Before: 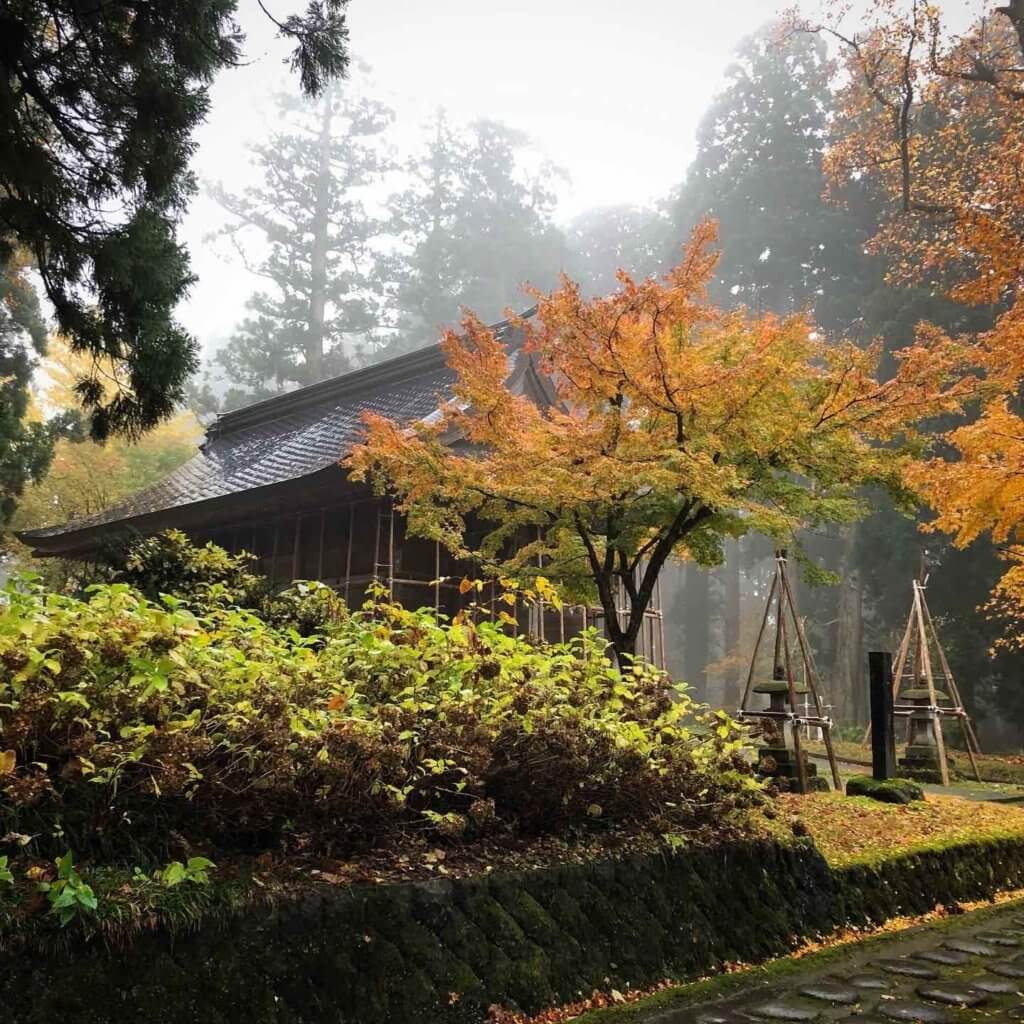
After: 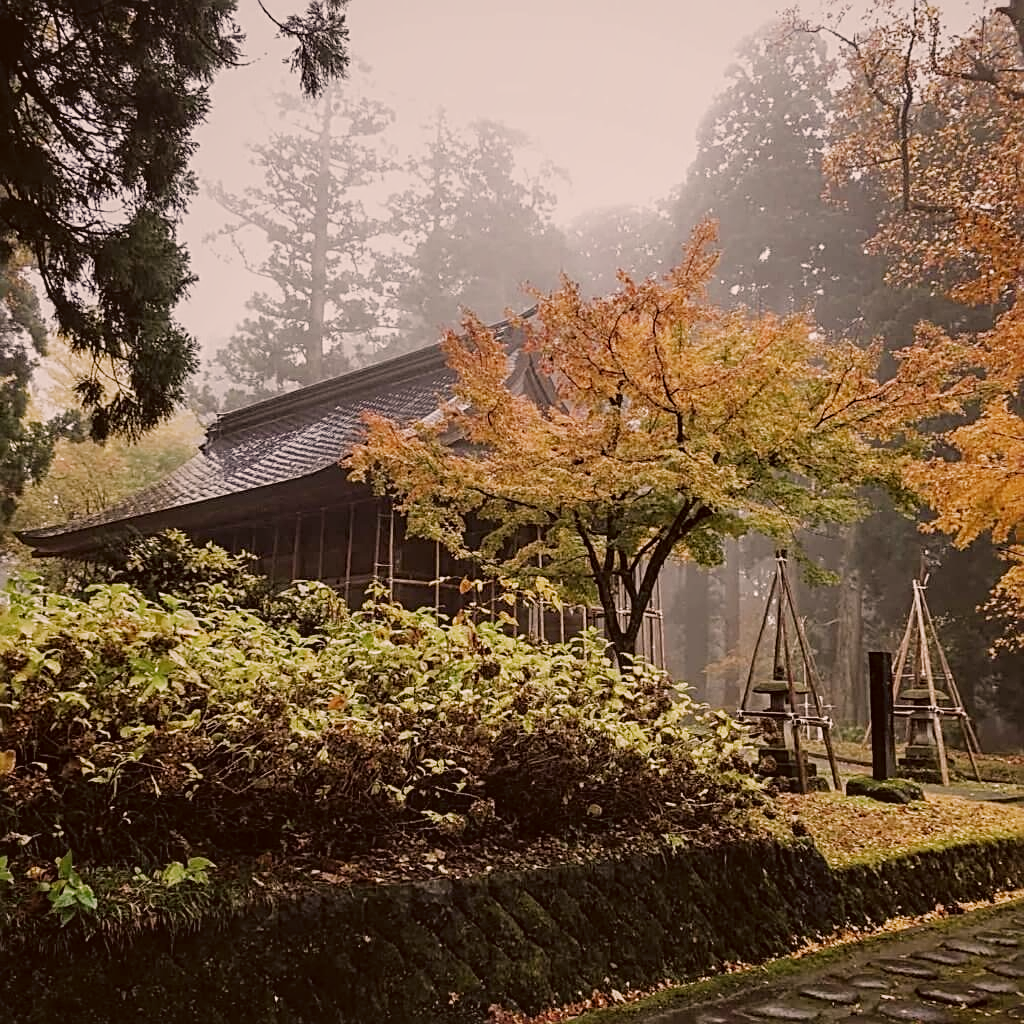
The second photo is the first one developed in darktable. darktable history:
local contrast: detail 110%
sharpen: radius 2.571, amount 0.695
color correction: highlights a* 10.19, highlights b* 9.78, shadows a* 8.05, shadows b* 7.9, saturation 0.807
filmic rgb: black relative exposure -14.17 EV, white relative exposure 3.38 EV, hardness 7.95, contrast 0.989, add noise in highlights 0, preserve chrominance no, color science v3 (2019), use custom middle-gray values true, contrast in highlights soft
